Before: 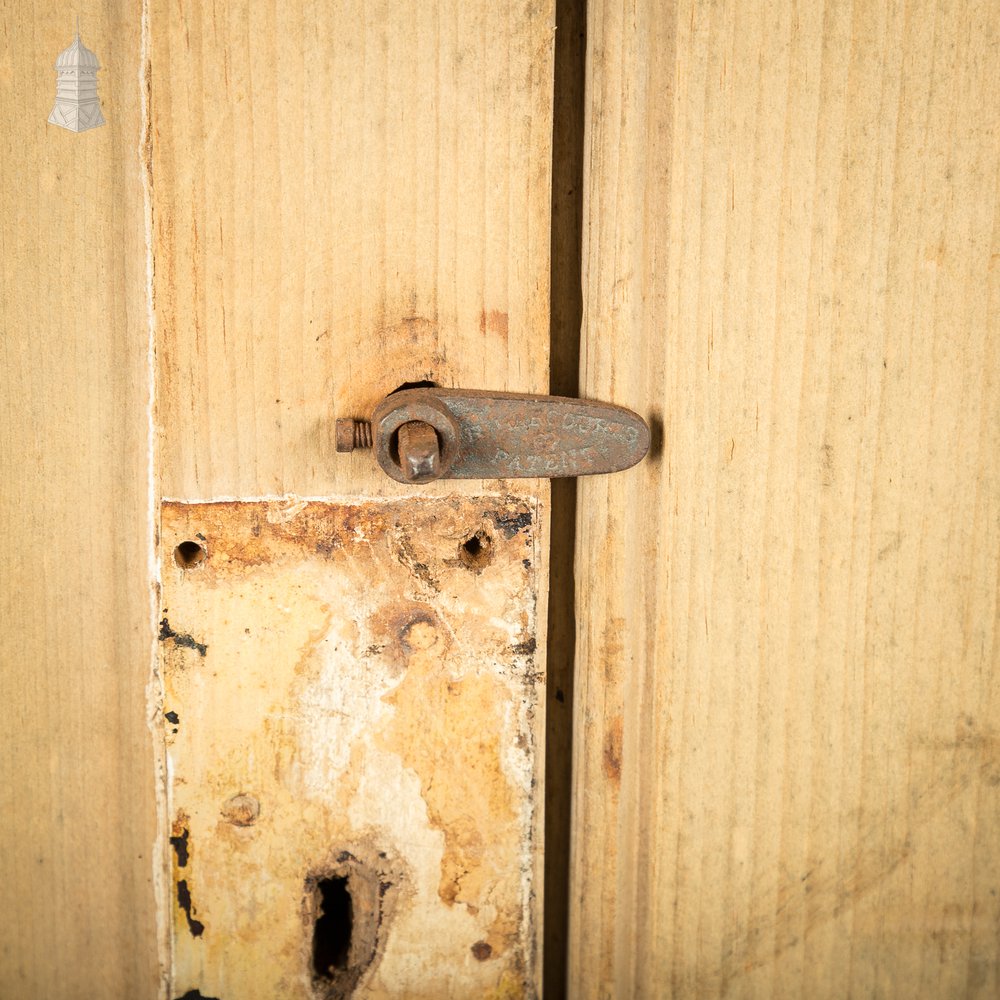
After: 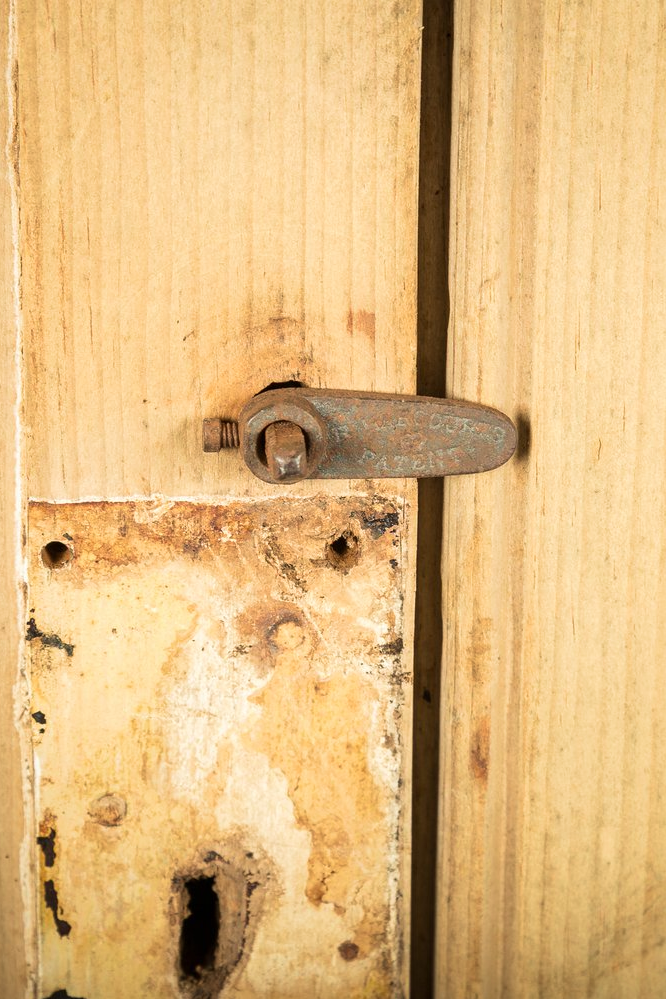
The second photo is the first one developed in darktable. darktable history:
crop and rotate: left 13.342%, right 19.991%
velvia: on, module defaults
